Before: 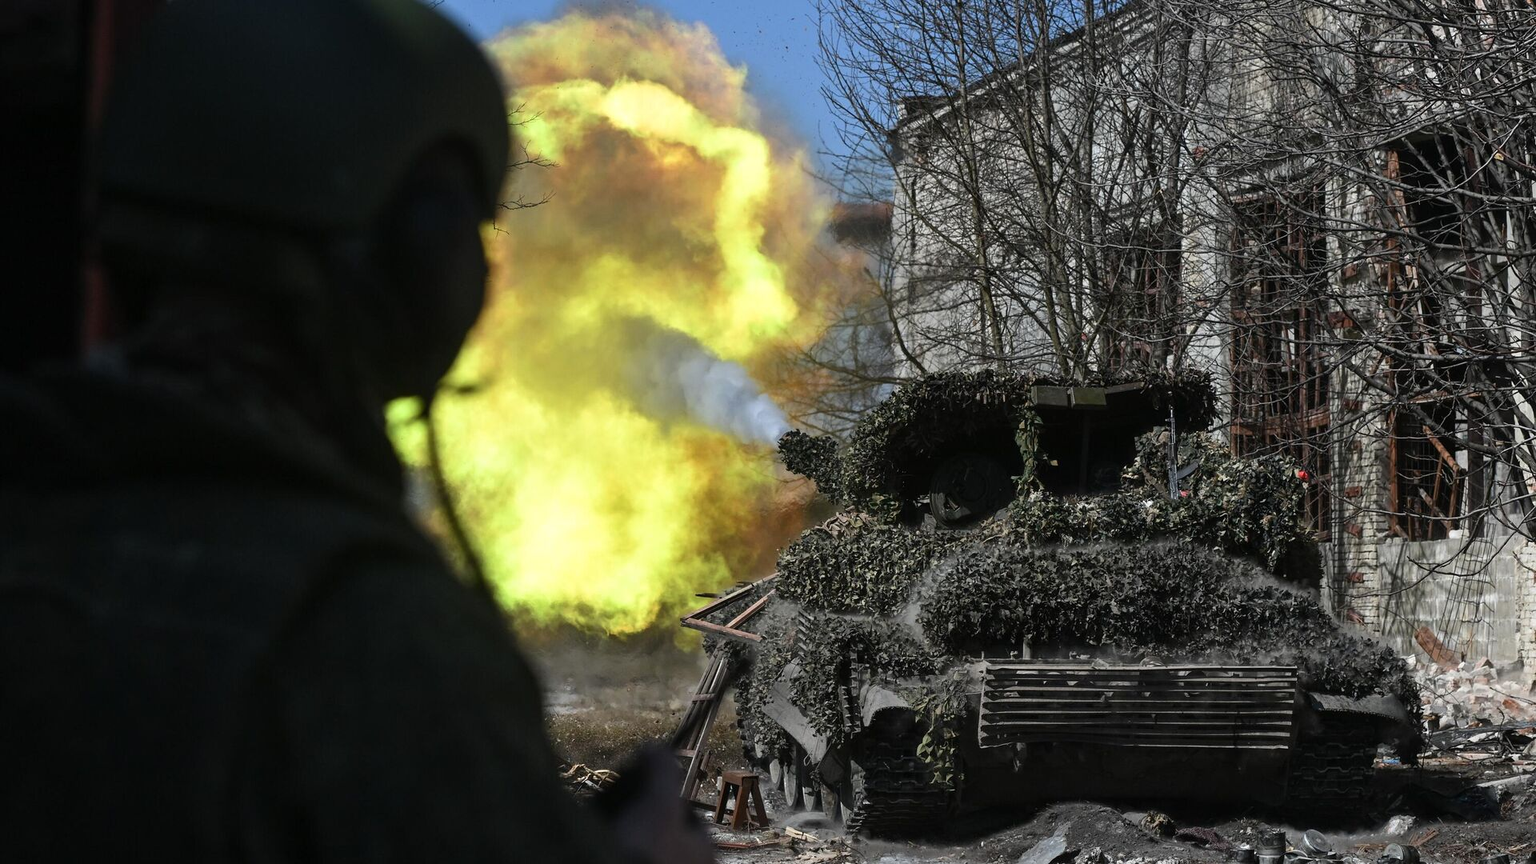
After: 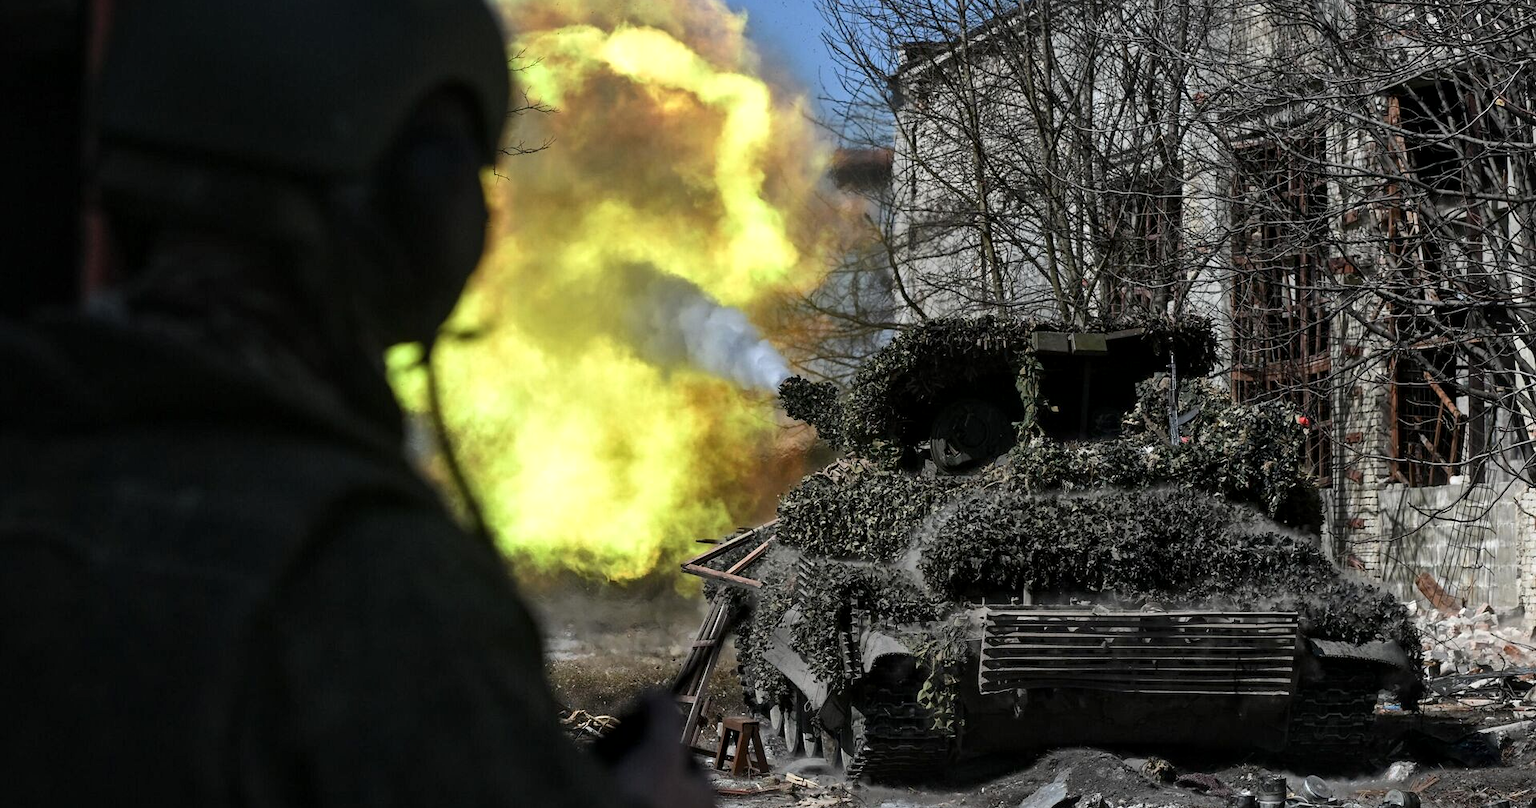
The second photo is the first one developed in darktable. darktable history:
crop and rotate: top 6.461%
local contrast: mode bilateral grid, contrast 20, coarseness 49, detail 141%, midtone range 0.2
